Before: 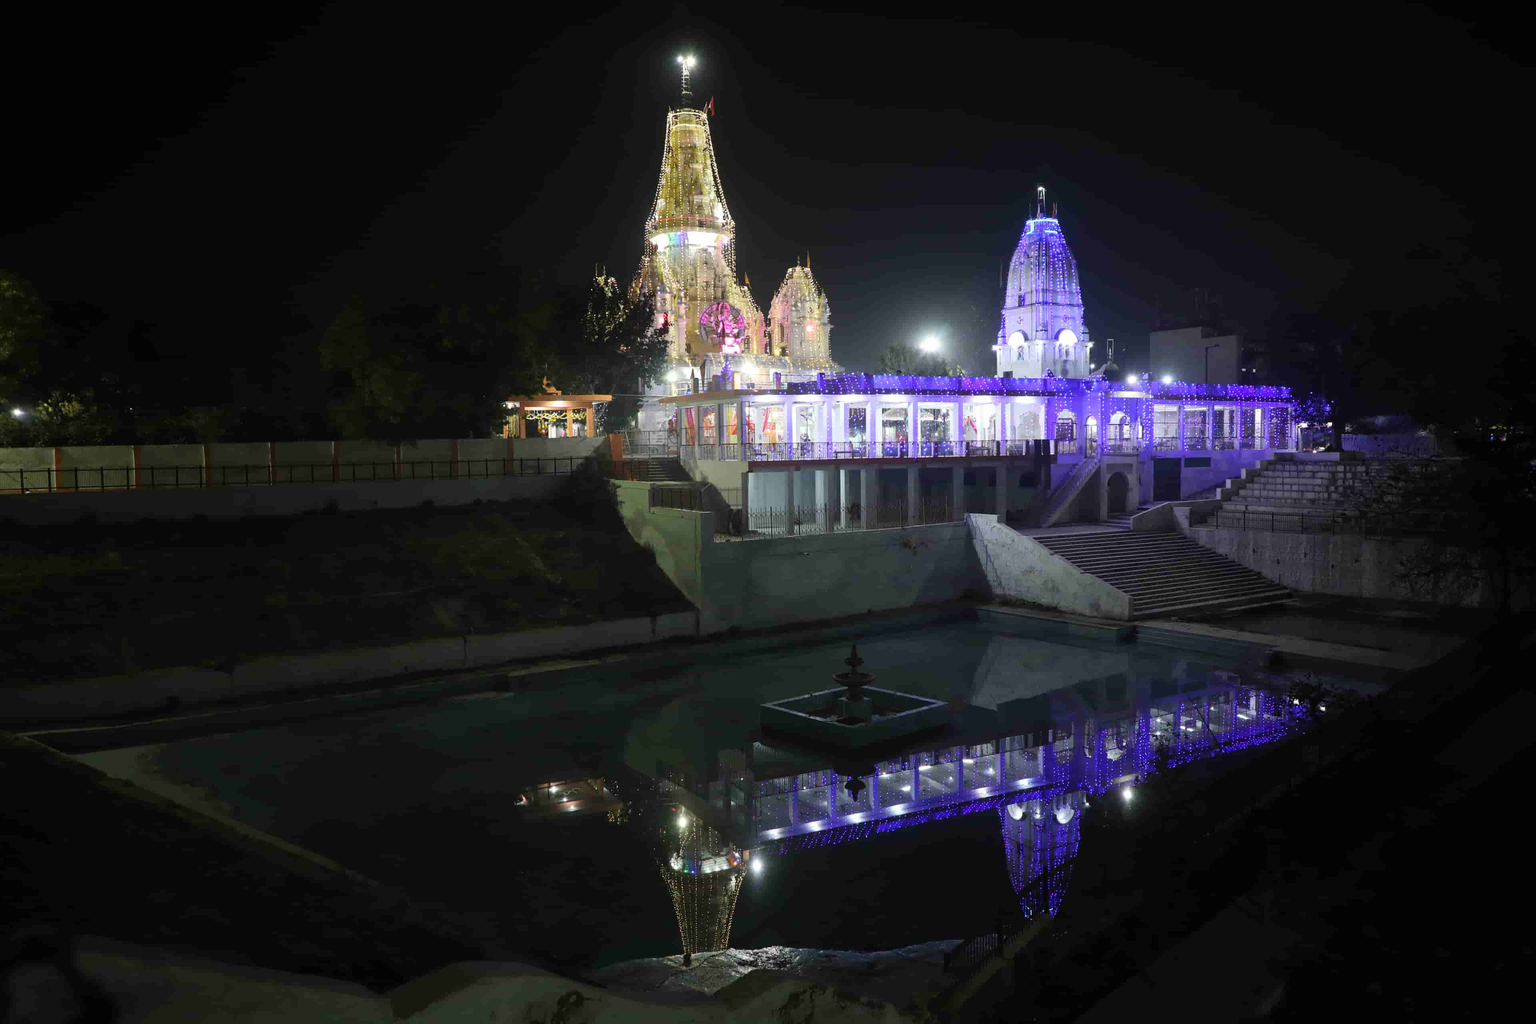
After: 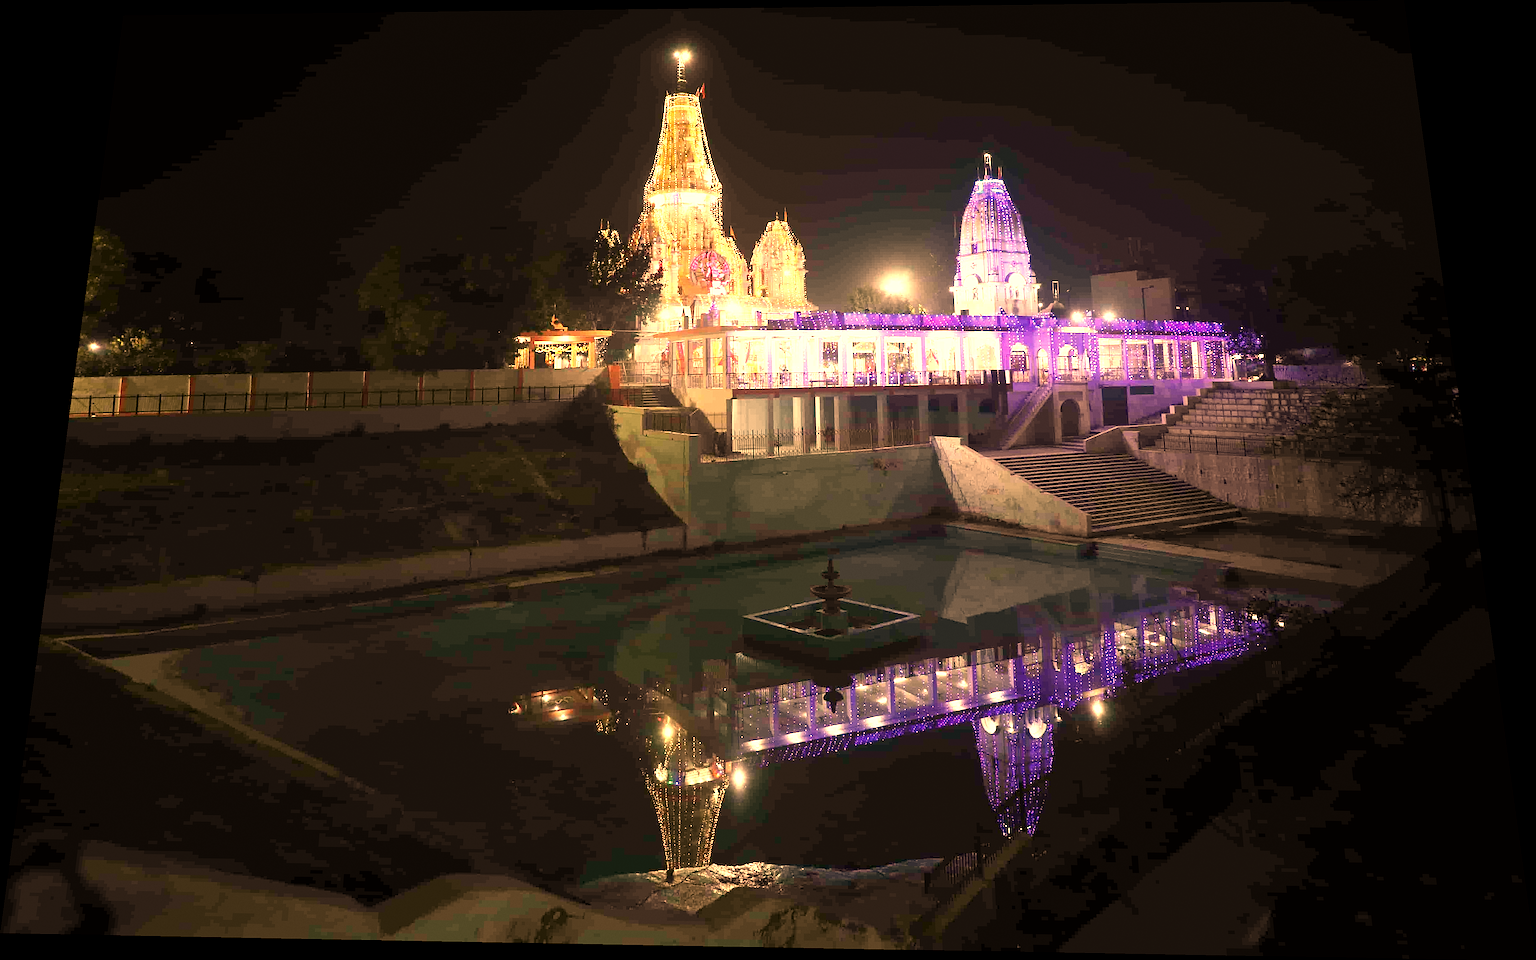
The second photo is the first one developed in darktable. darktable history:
rotate and perspective: rotation 0.128°, lens shift (vertical) -0.181, lens shift (horizontal) -0.044, shear 0.001, automatic cropping off
exposure: black level correction 0.001, exposure 0.955 EV, compensate exposure bias true, compensate highlight preservation false
grain: coarseness 0.09 ISO, strength 10%
sharpen: on, module defaults
white balance: red 1.467, blue 0.684
